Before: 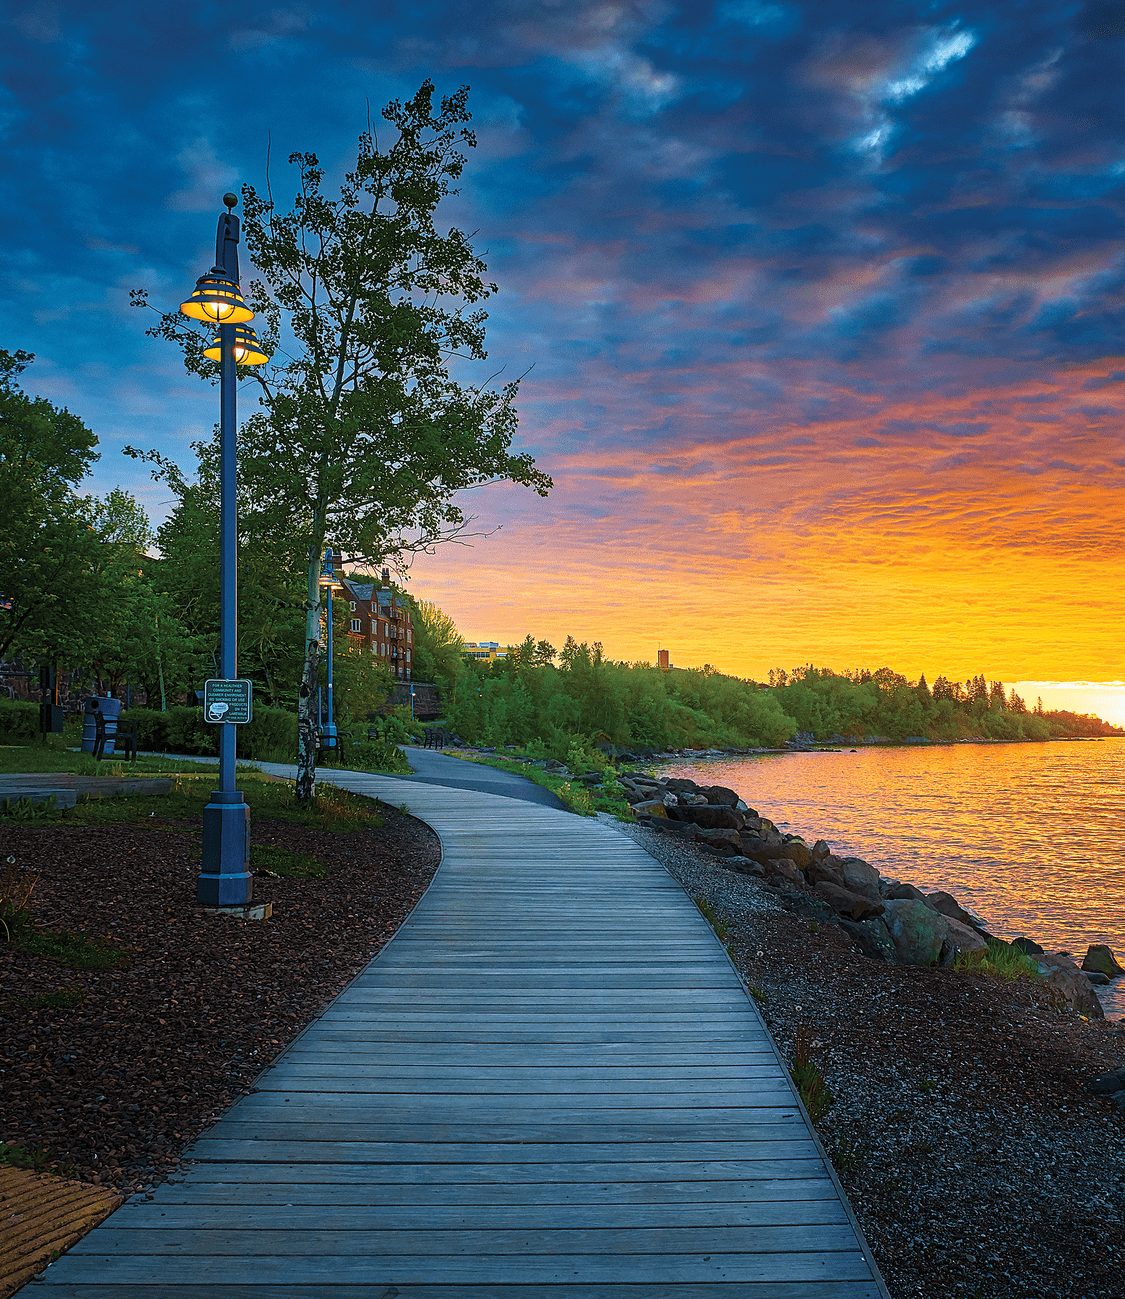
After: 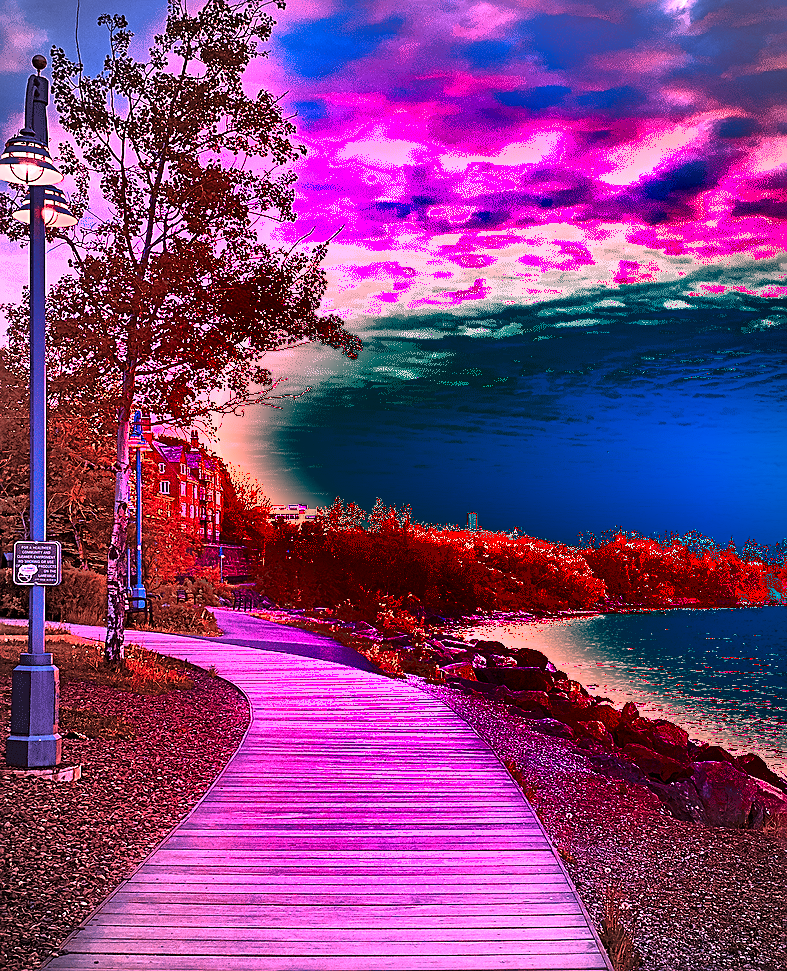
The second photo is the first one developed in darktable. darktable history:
white balance: red 4.26, blue 1.802
crop and rotate: left 17.046%, top 10.659%, right 12.989%, bottom 14.553%
sharpen: on, module defaults
vignetting: automatic ratio true
shadows and highlights: shadows 80.73, white point adjustment -9.07, highlights -61.46, soften with gaussian
tone equalizer: -8 EV -0.417 EV, -7 EV -0.389 EV, -6 EV -0.333 EV, -5 EV -0.222 EV, -3 EV 0.222 EV, -2 EV 0.333 EV, -1 EV 0.389 EV, +0 EV 0.417 EV, edges refinement/feathering 500, mask exposure compensation -1.25 EV, preserve details no
